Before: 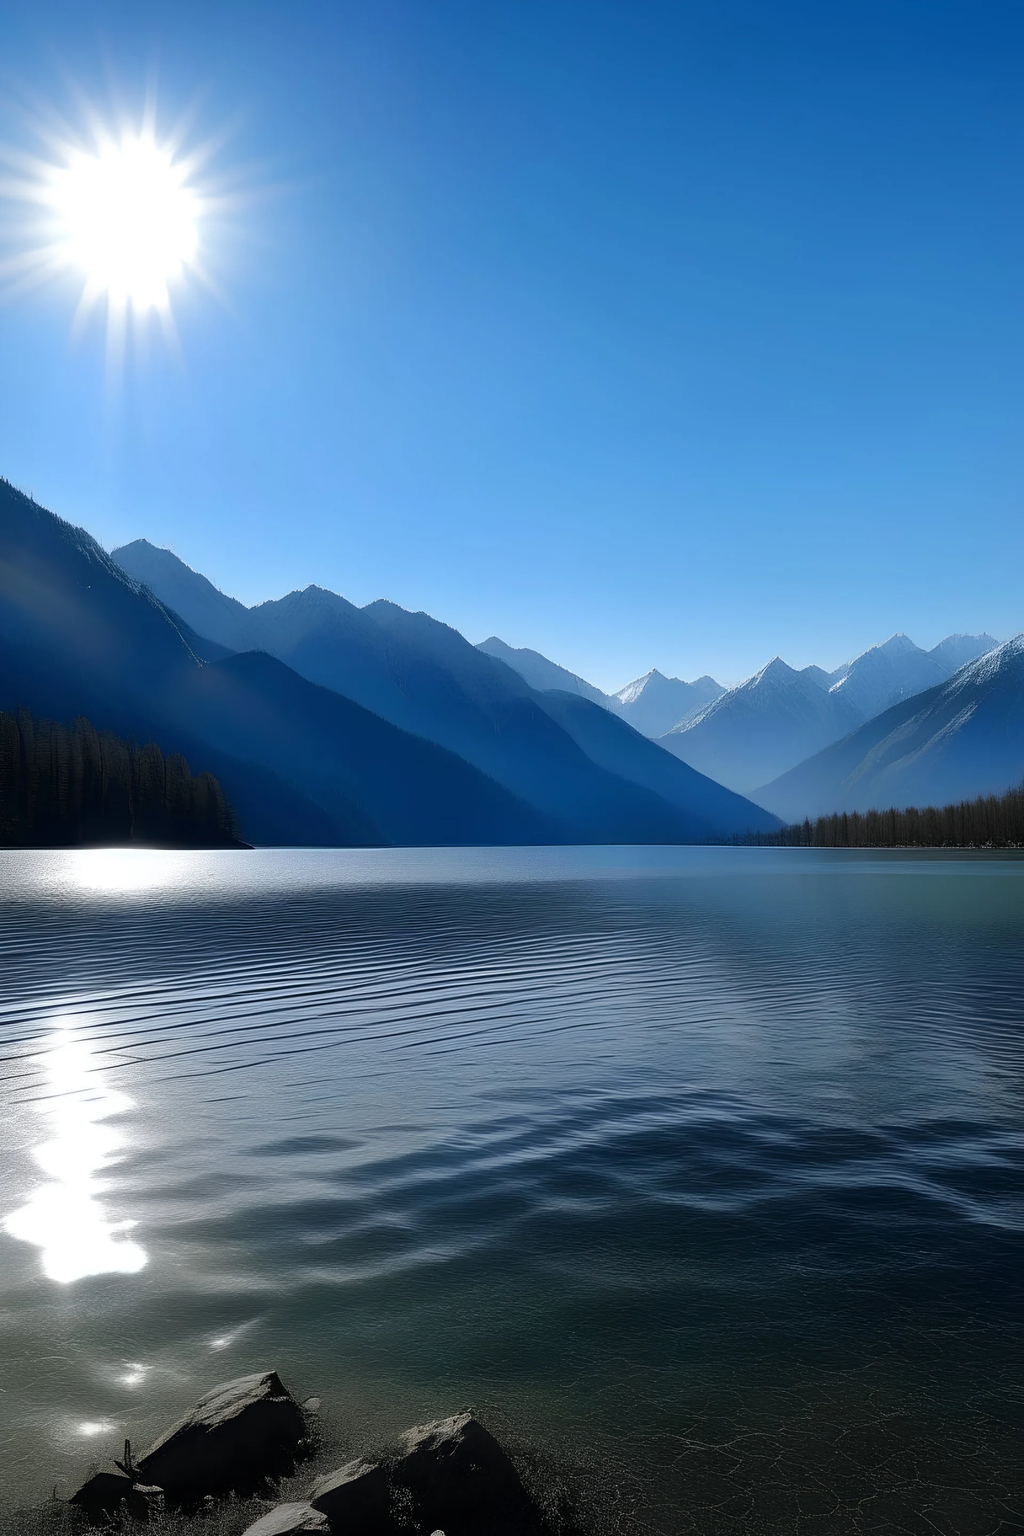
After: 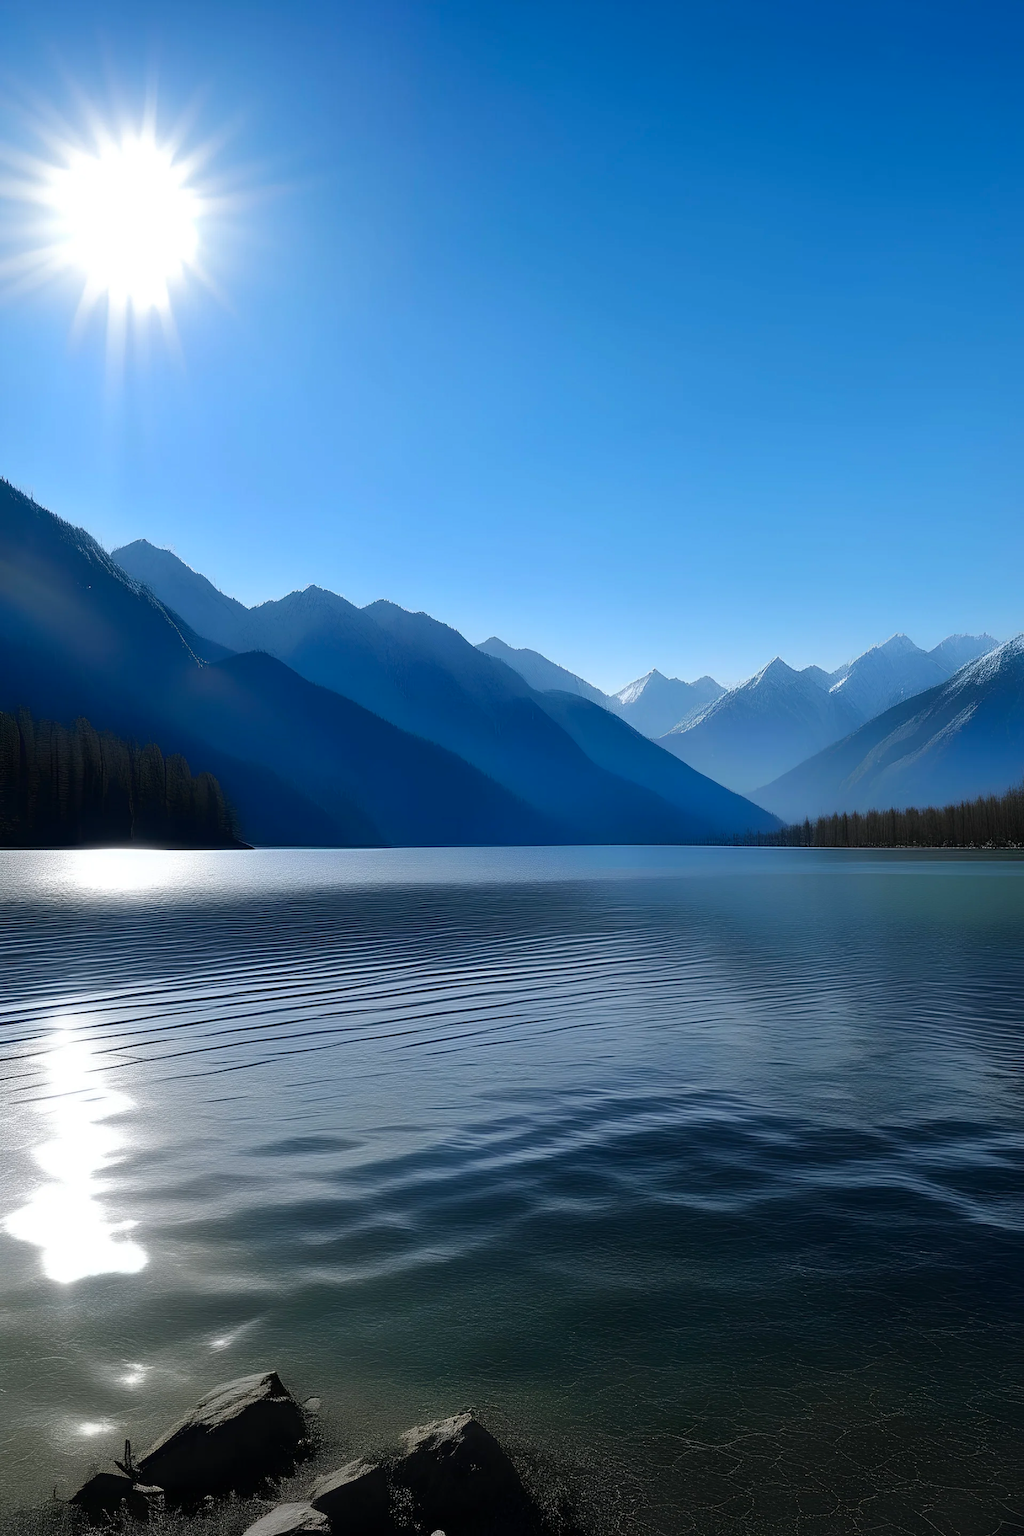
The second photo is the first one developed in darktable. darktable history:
color balance rgb: perceptual saturation grading › global saturation 0.744%, global vibrance 20%
